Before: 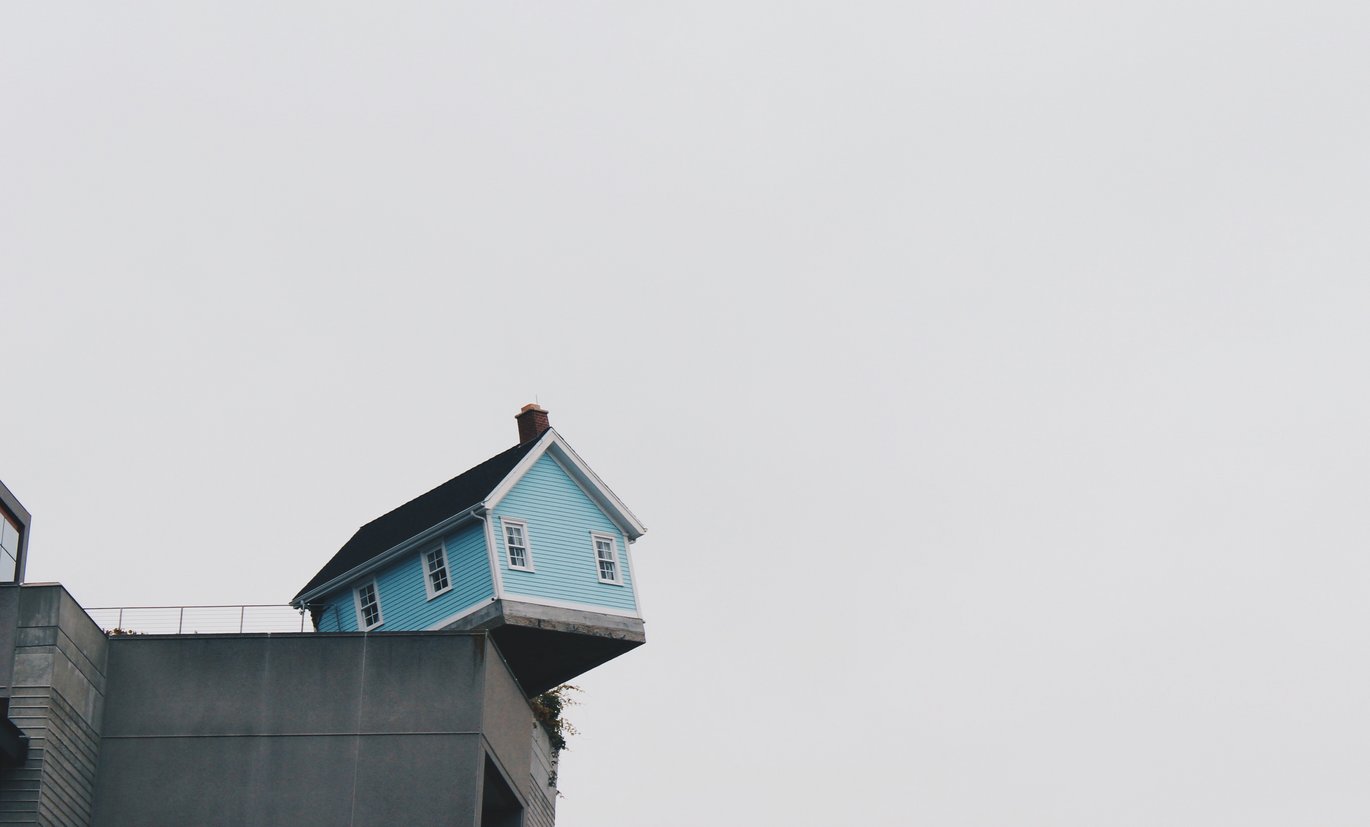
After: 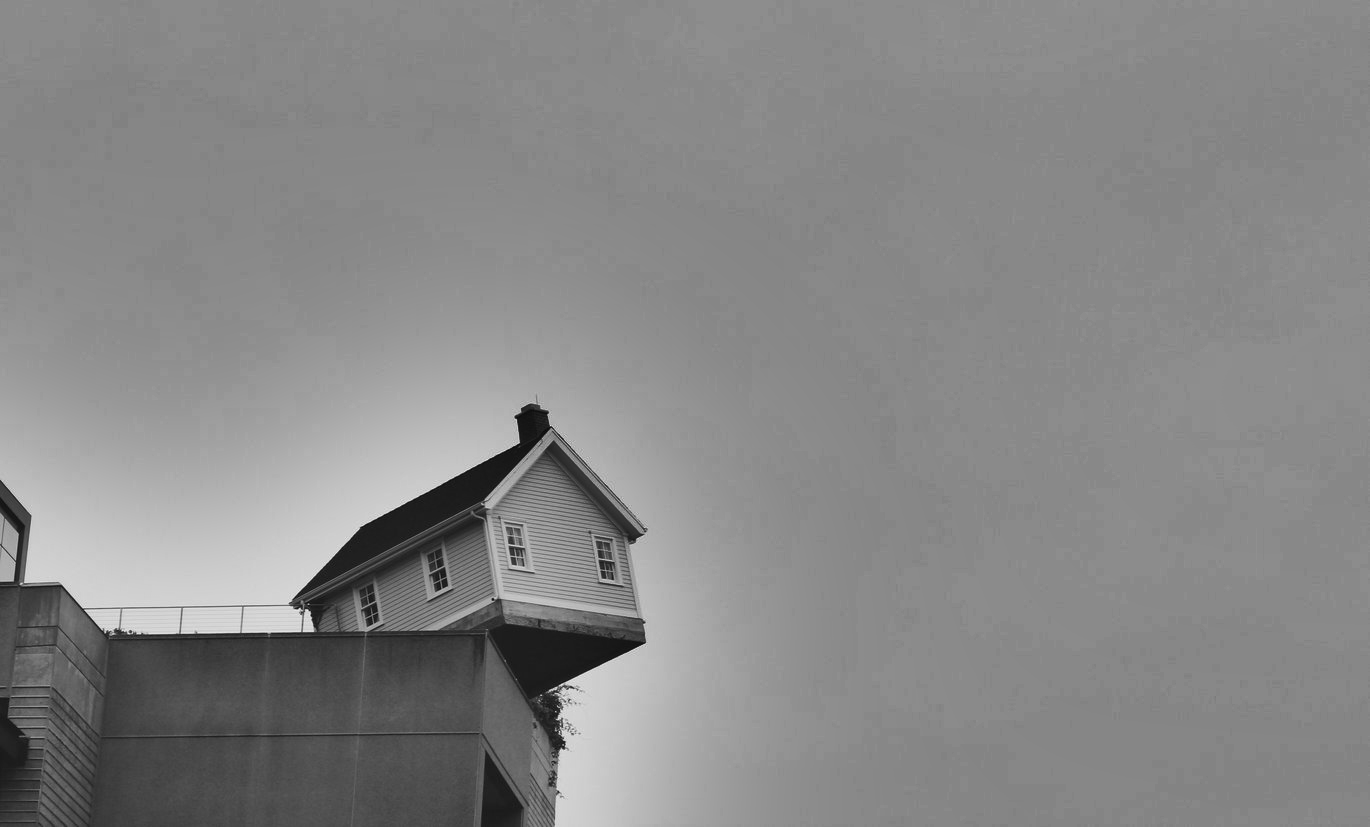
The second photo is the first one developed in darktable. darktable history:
monochrome: a 32, b 64, size 2.3
shadows and highlights: shadows 20.91, highlights -82.73, soften with gaussian
